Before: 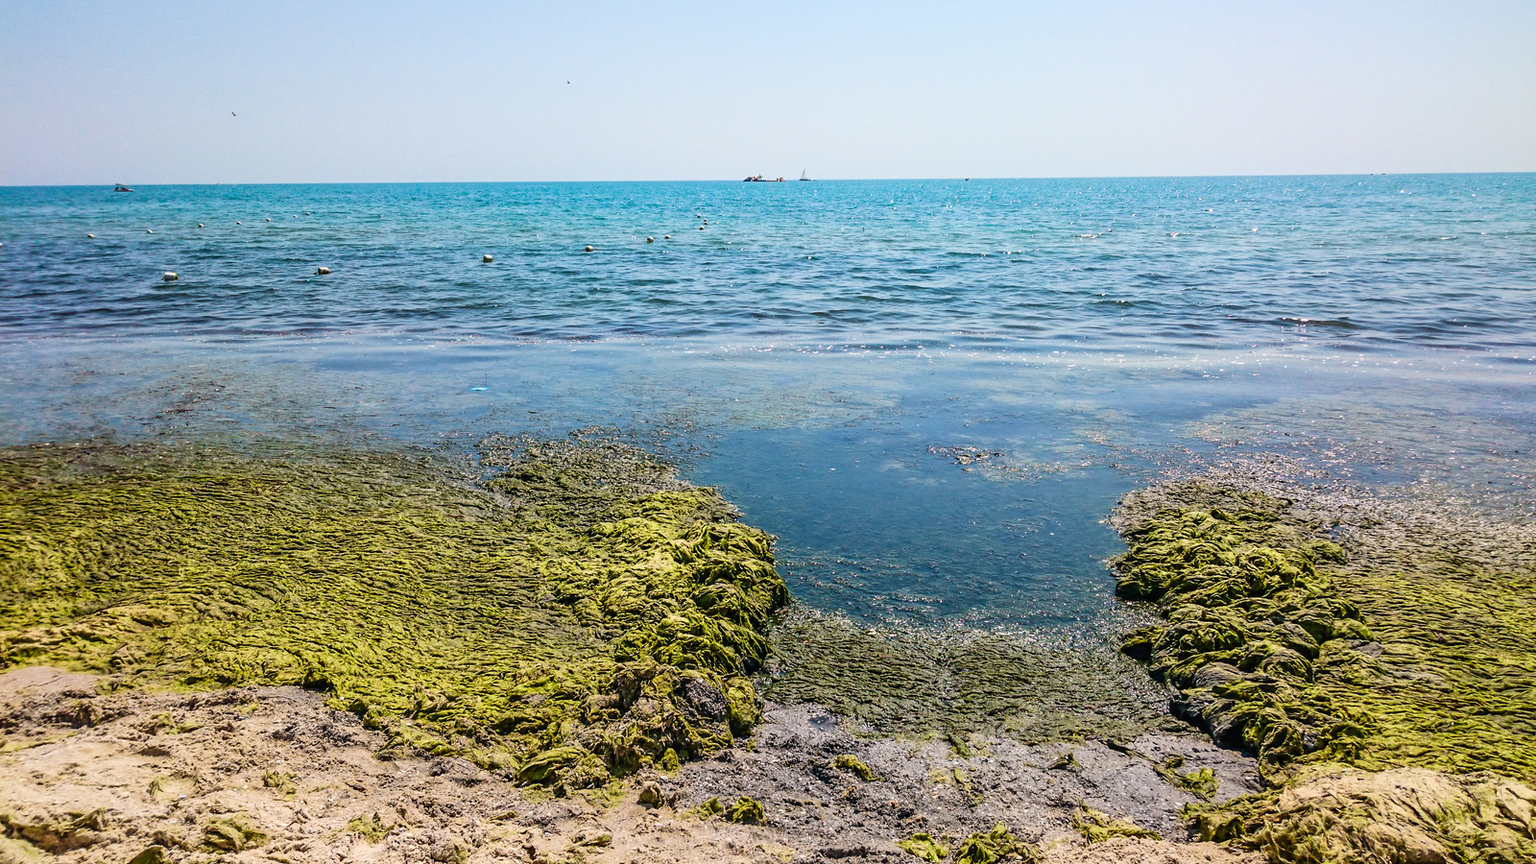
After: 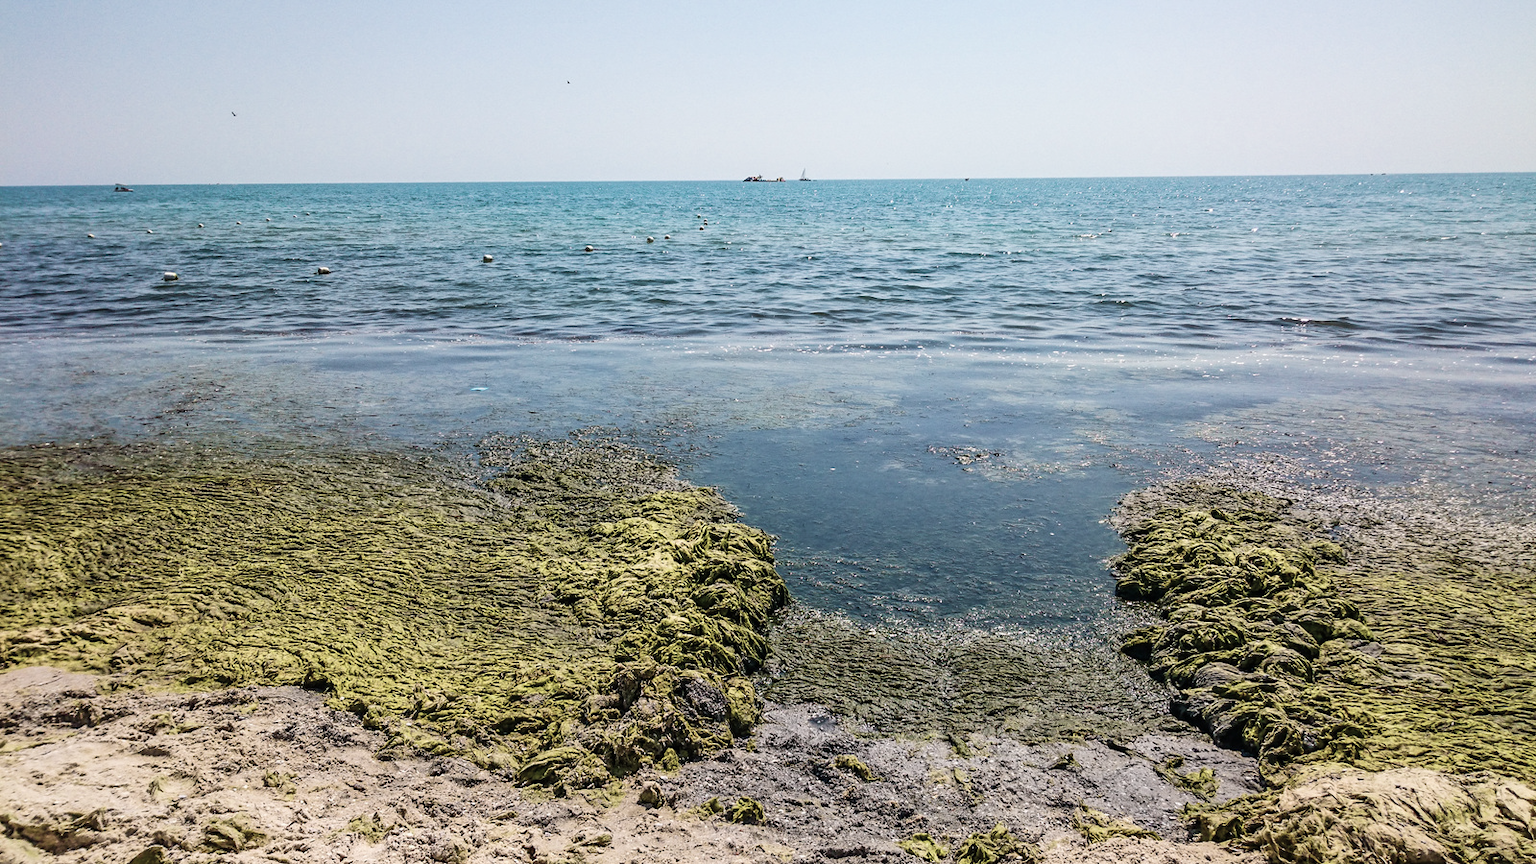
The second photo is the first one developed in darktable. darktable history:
shadows and highlights: shadows 73.78, highlights -24.02, soften with gaussian
contrast brightness saturation: contrast 0.071
color balance rgb: highlights gain › chroma 0.164%, highlights gain › hue 332.48°, perceptual saturation grading › global saturation 0.466%, global vibrance 20%
color correction: highlights b* -0.029, saturation 0.592
